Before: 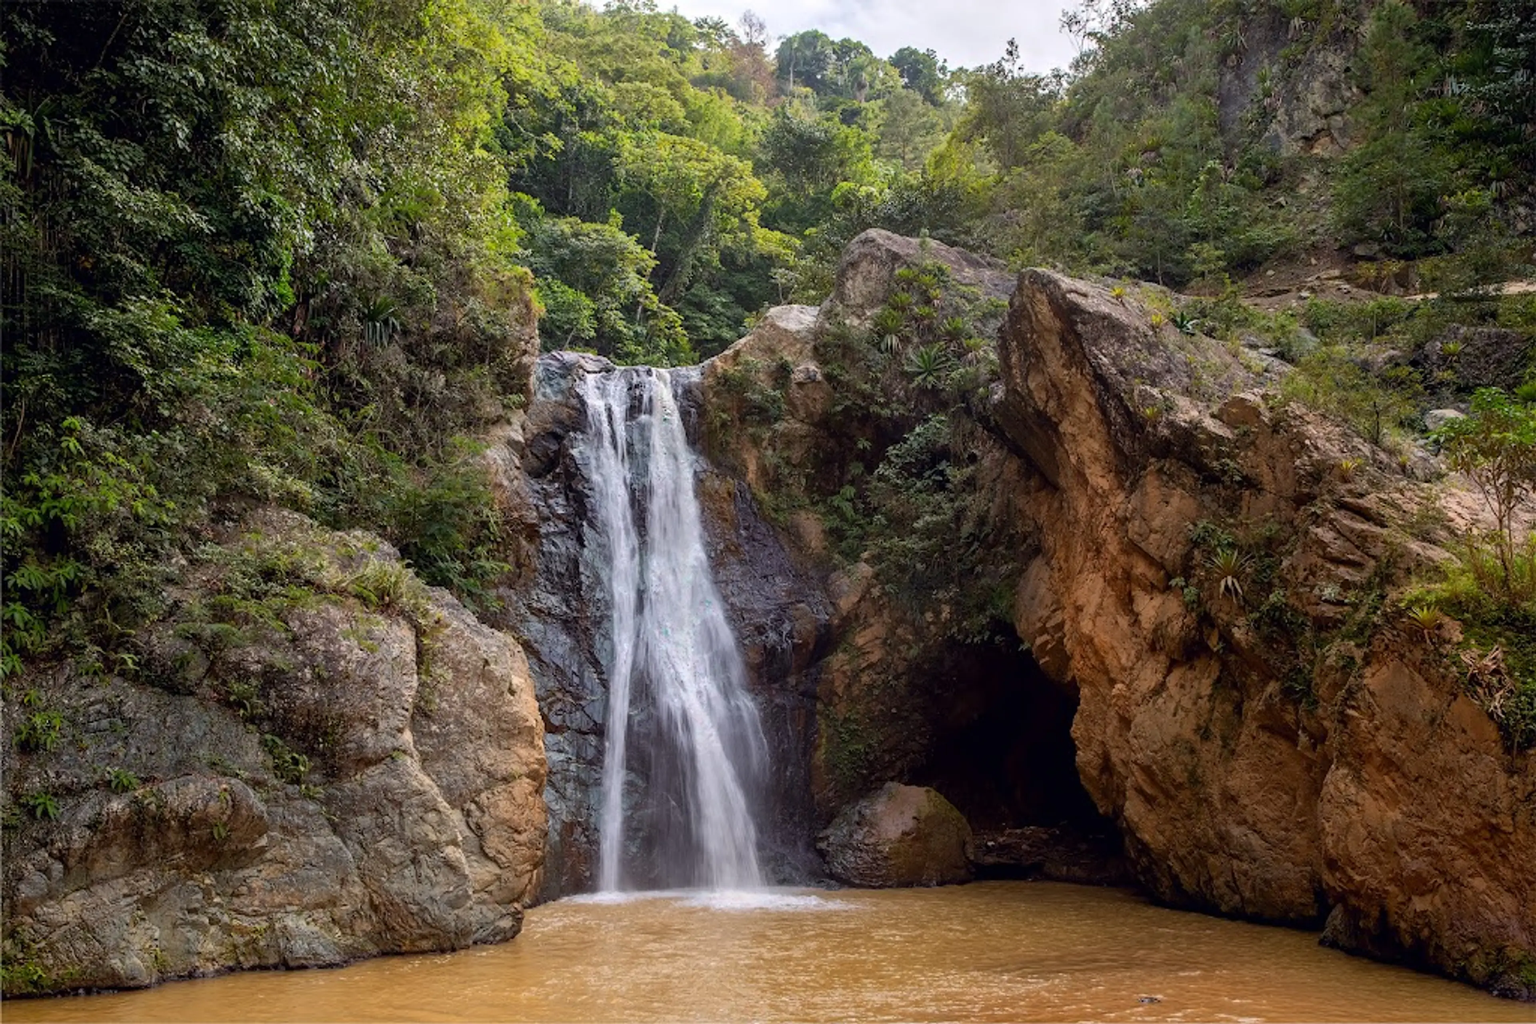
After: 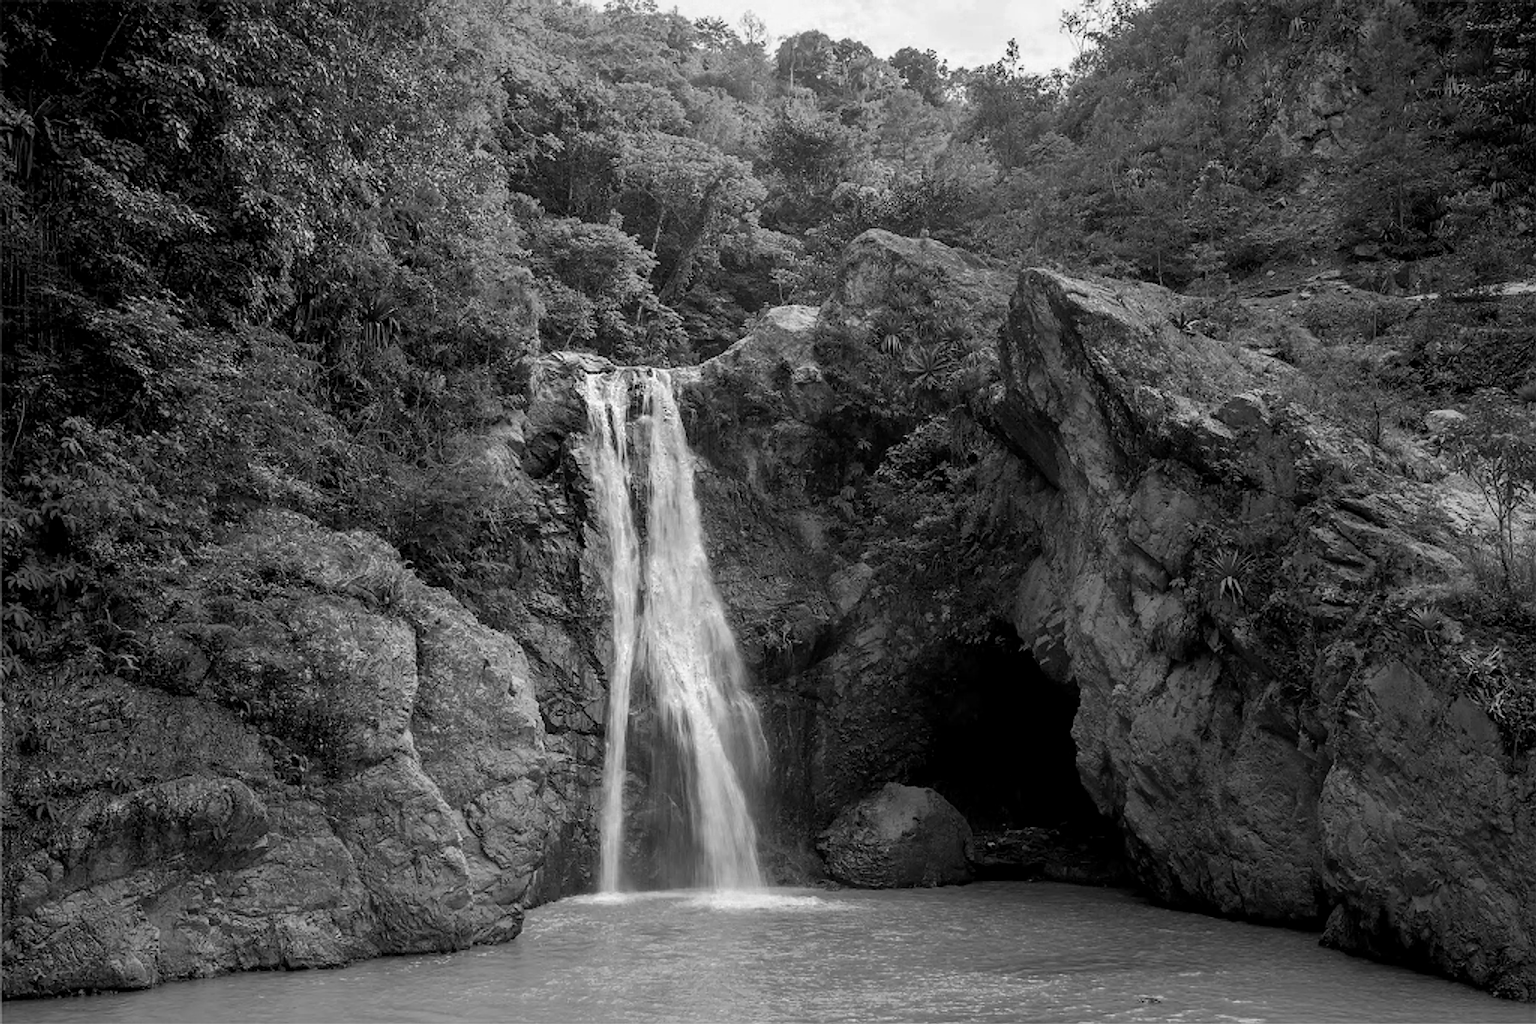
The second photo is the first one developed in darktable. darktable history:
color zones: curves: ch0 [(0, 0.613) (0.01, 0.613) (0.245, 0.448) (0.498, 0.529) (0.642, 0.665) (0.879, 0.777) (0.99, 0.613)]; ch1 [(0, 0) (0.143, 0) (0.286, 0) (0.429, 0) (0.571, 0) (0.714, 0) (0.857, 0)]
sharpen: on, module defaults
exposure: black level correction 0.001, exposure -0.204 EV, compensate highlight preservation false
